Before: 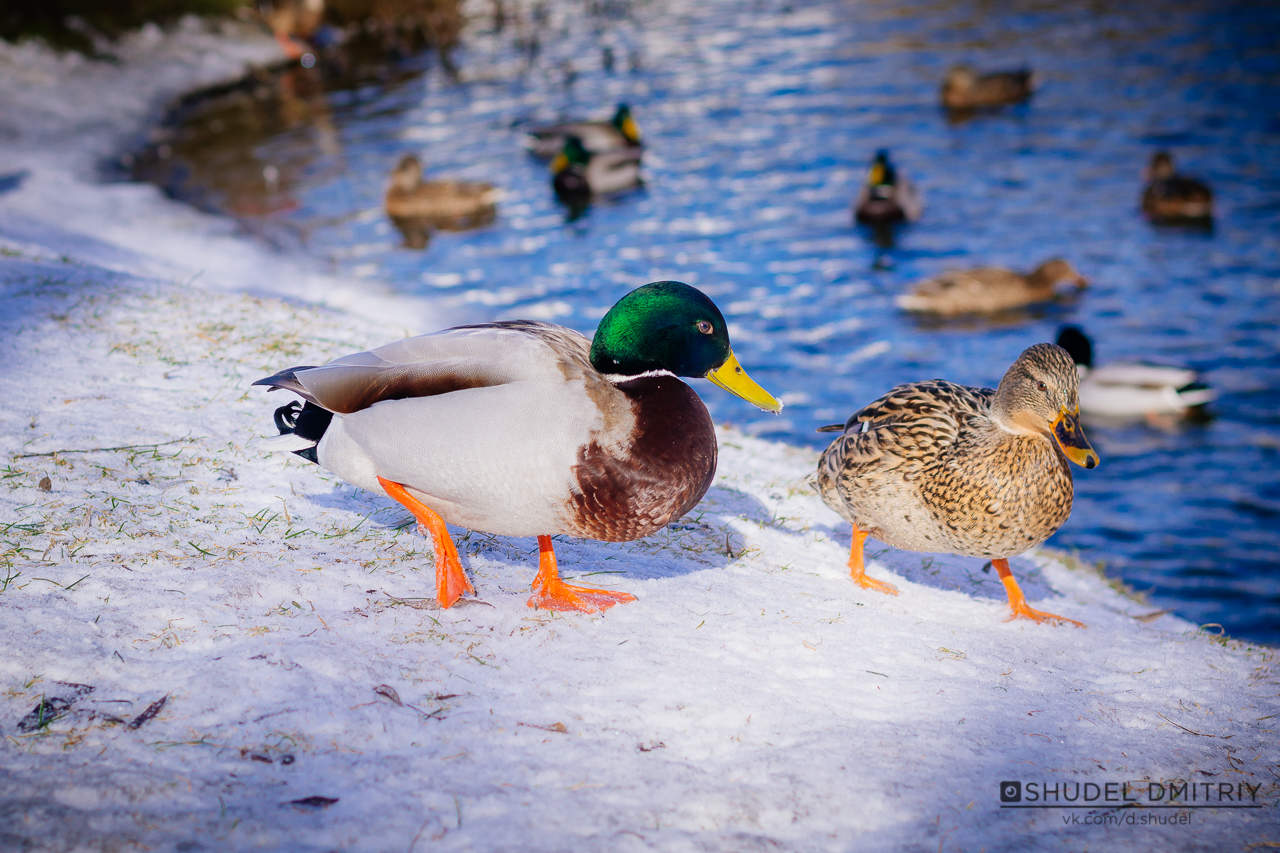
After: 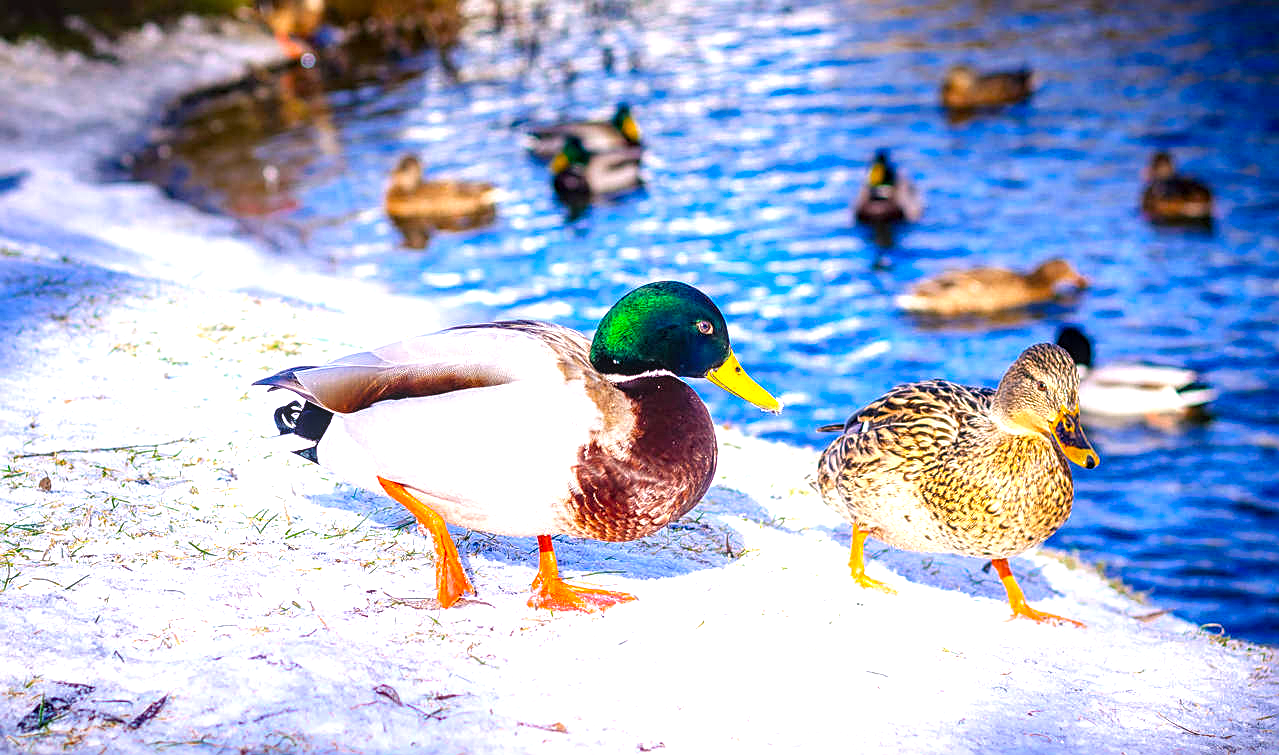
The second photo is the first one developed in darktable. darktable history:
crop and rotate: top 0%, bottom 11.464%
exposure: black level correction 0, exposure 1 EV, compensate highlight preservation false
color balance rgb: shadows lift › chroma 3.15%, shadows lift › hue 280.59°, perceptual saturation grading › global saturation 29.392%, global vibrance 20%
sharpen: on, module defaults
local contrast: detail 130%
